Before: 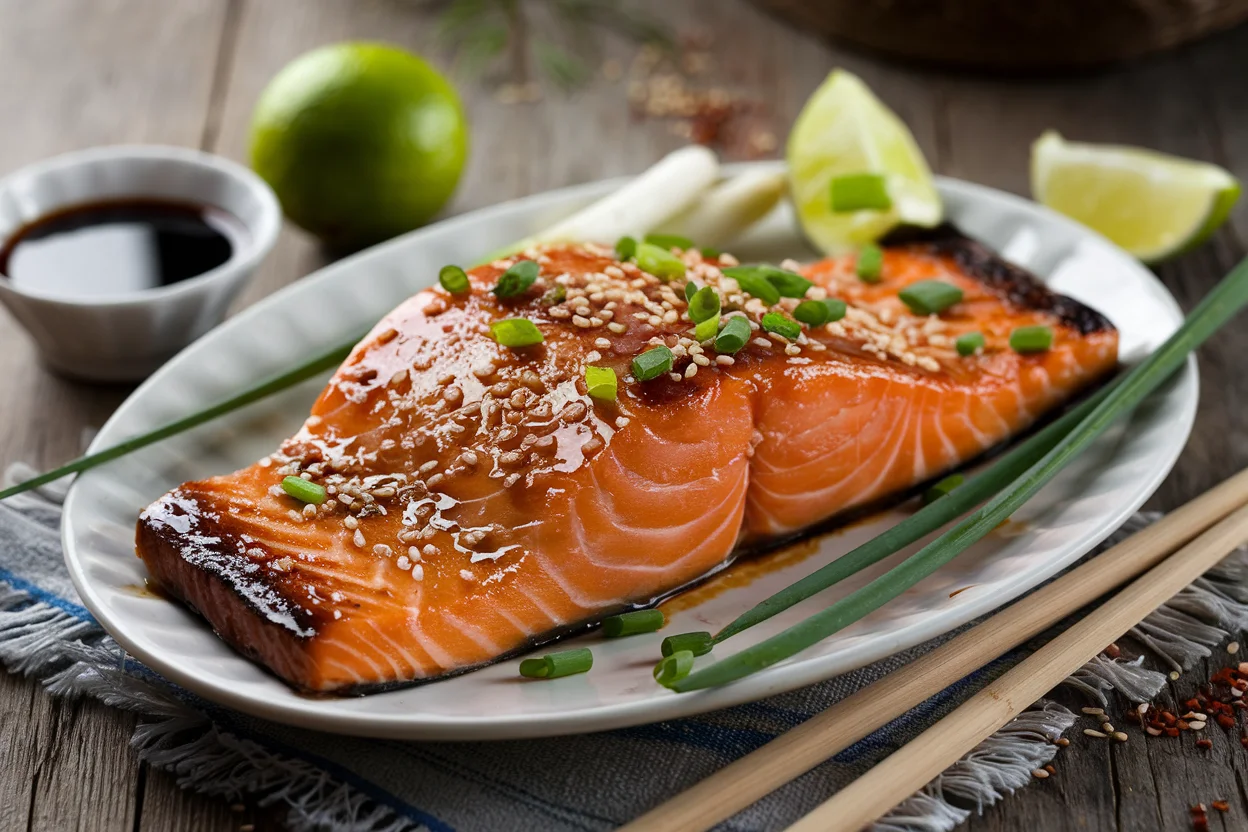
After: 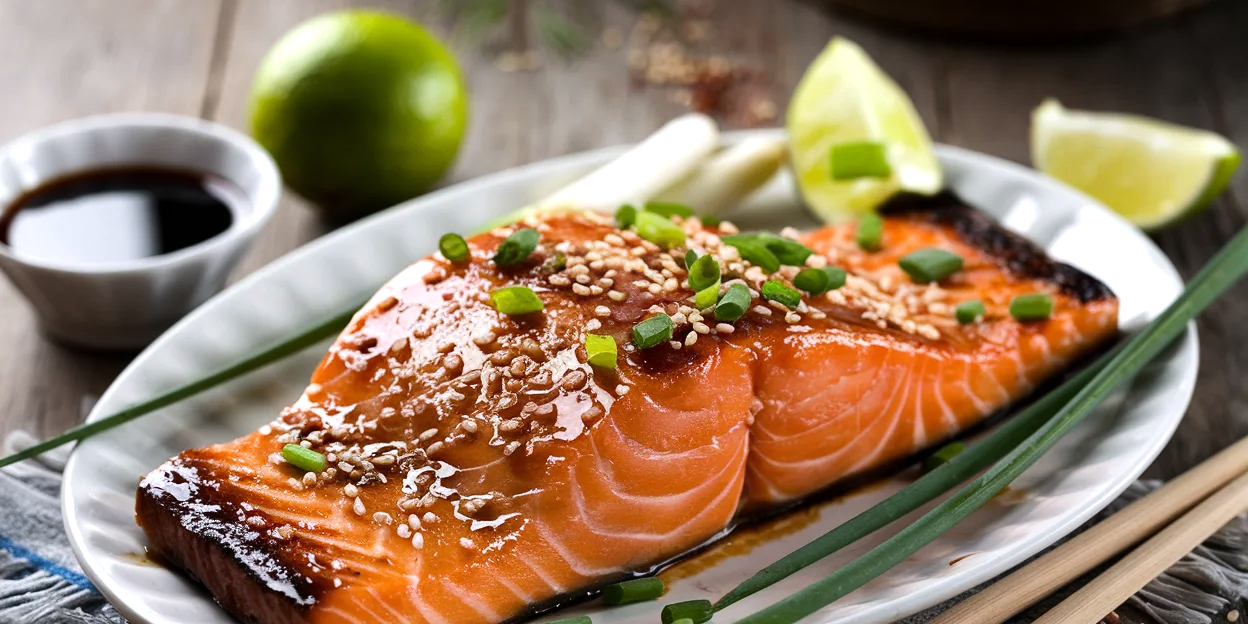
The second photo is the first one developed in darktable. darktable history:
crop: top 3.857%, bottom 21.132%
tone equalizer: -8 EV -0.417 EV, -7 EV -0.389 EV, -6 EV -0.333 EV, -5 EV -0.222 EV, -3 EV 0.222 EV, -2 EV 0.333 EV, -1 EV 0.389 EV, +0 EV 0.417 EV, edges refinement/feathering 500, mask exposure compensation -1.57 EV, preserve details no
white balance: red 1.004, blue 1.024
